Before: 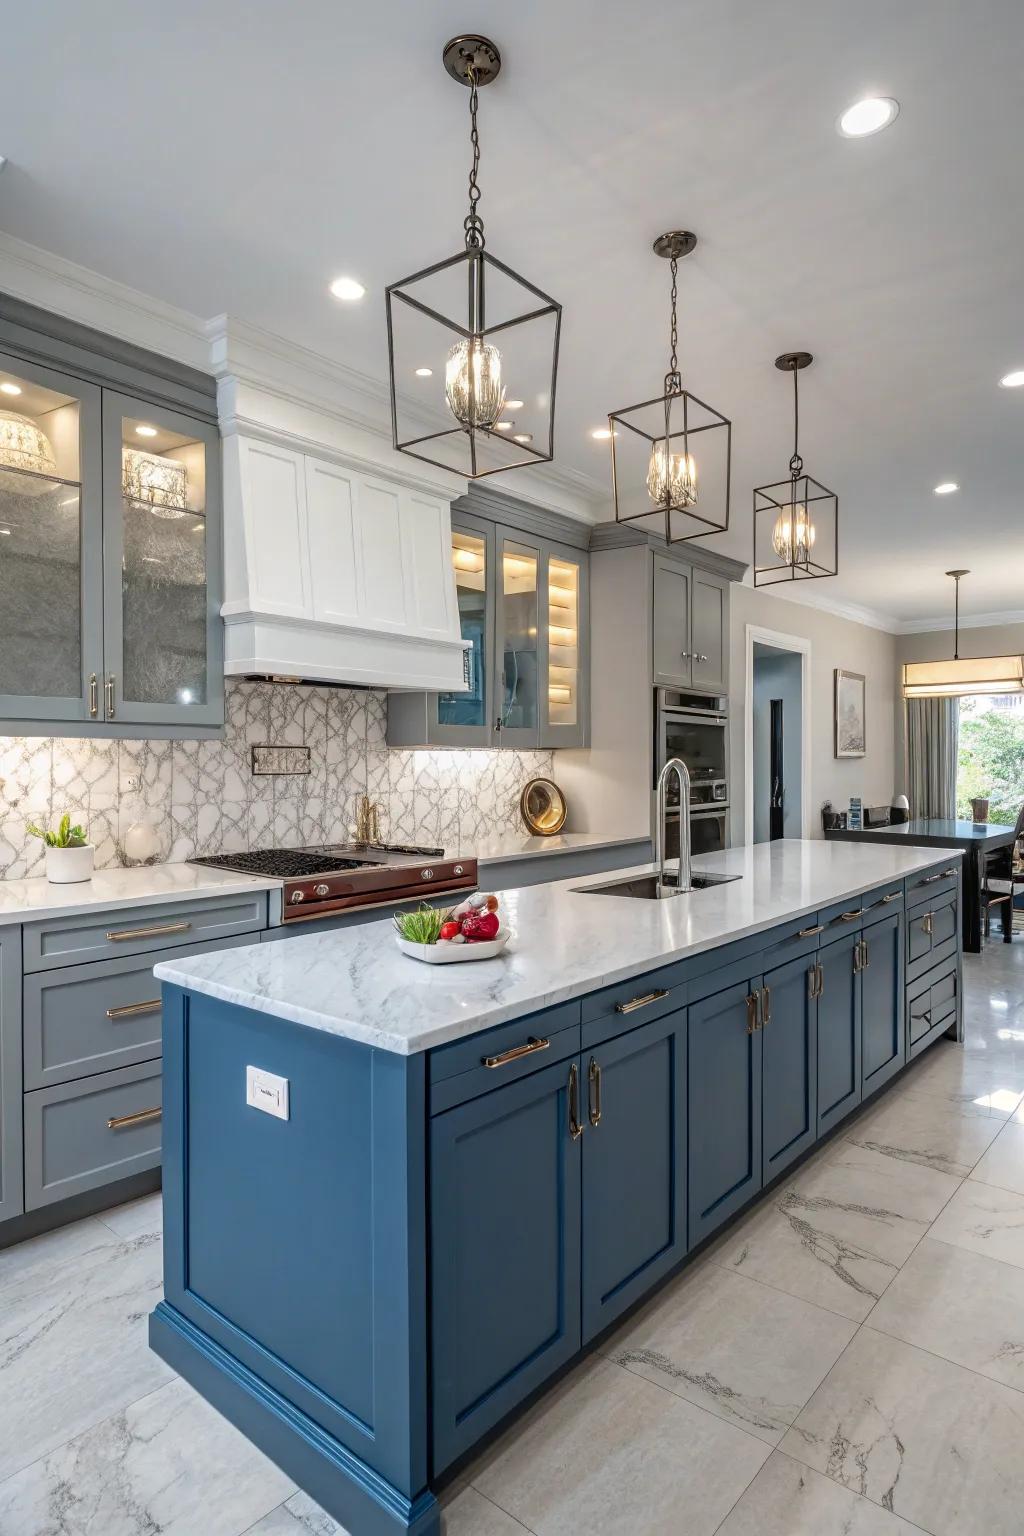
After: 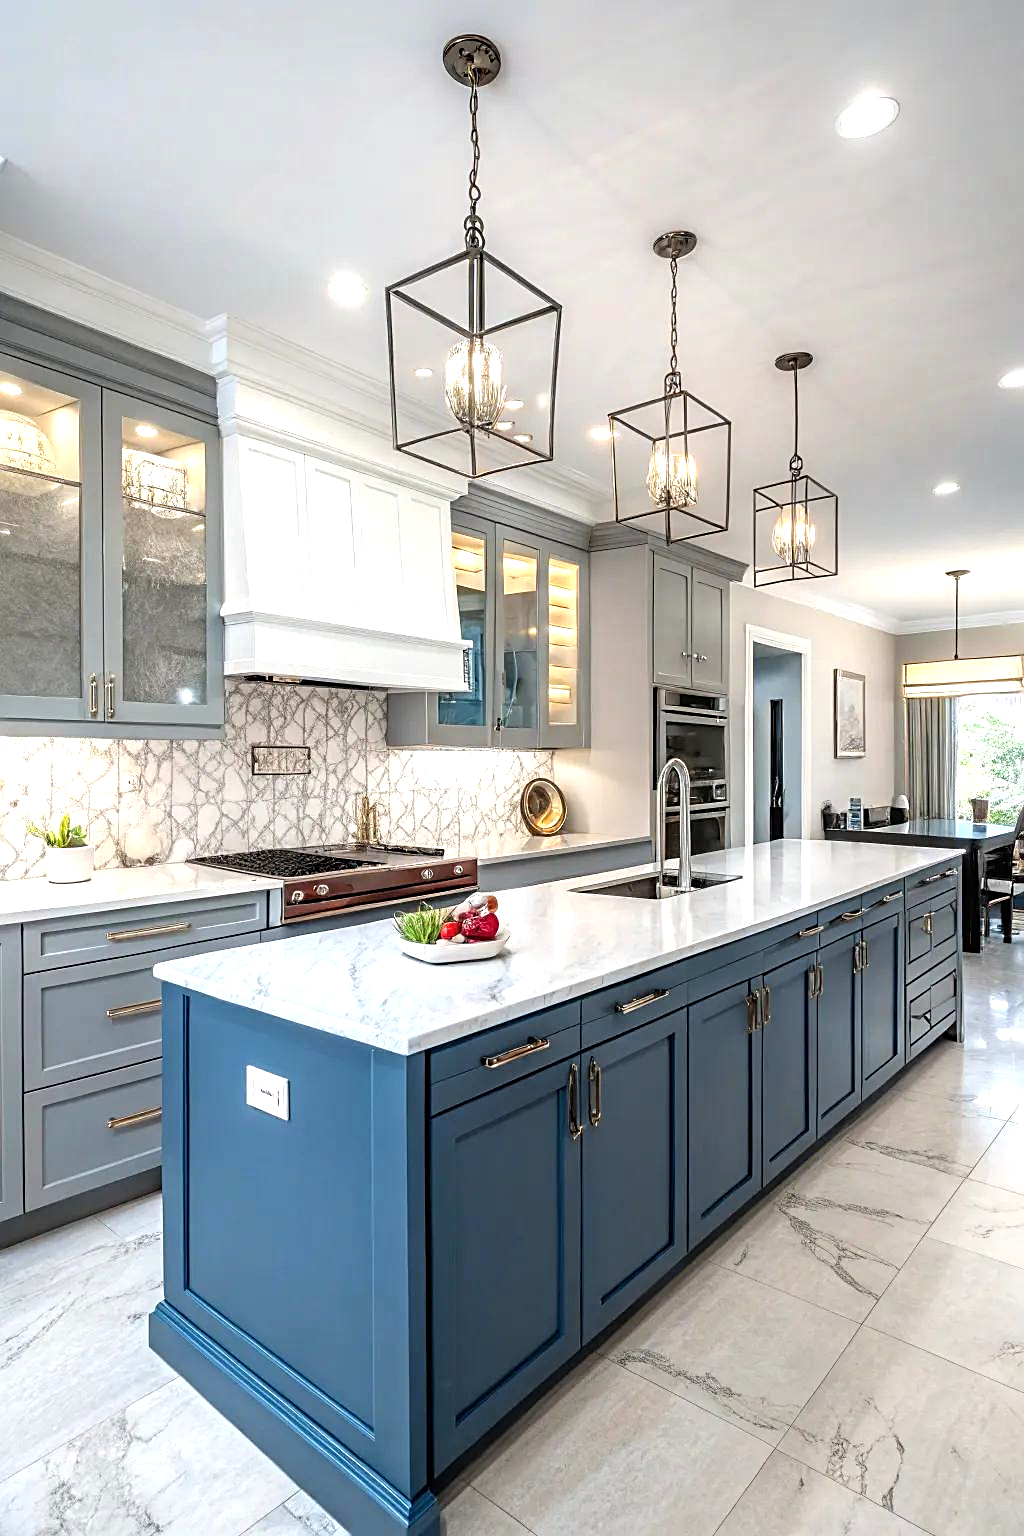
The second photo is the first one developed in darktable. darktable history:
sharpen: on, module defaults
tone equalizer: -8 EV -0.779 EV, -7 EV -0.692 EV, -6 EV -0.587 EV, -5 EV -0.369 EV, -3 EV 0.377 EV, -2 EV 0.6 EV, -1 EV 0.676 EV, +0 EV 0.761 EV
